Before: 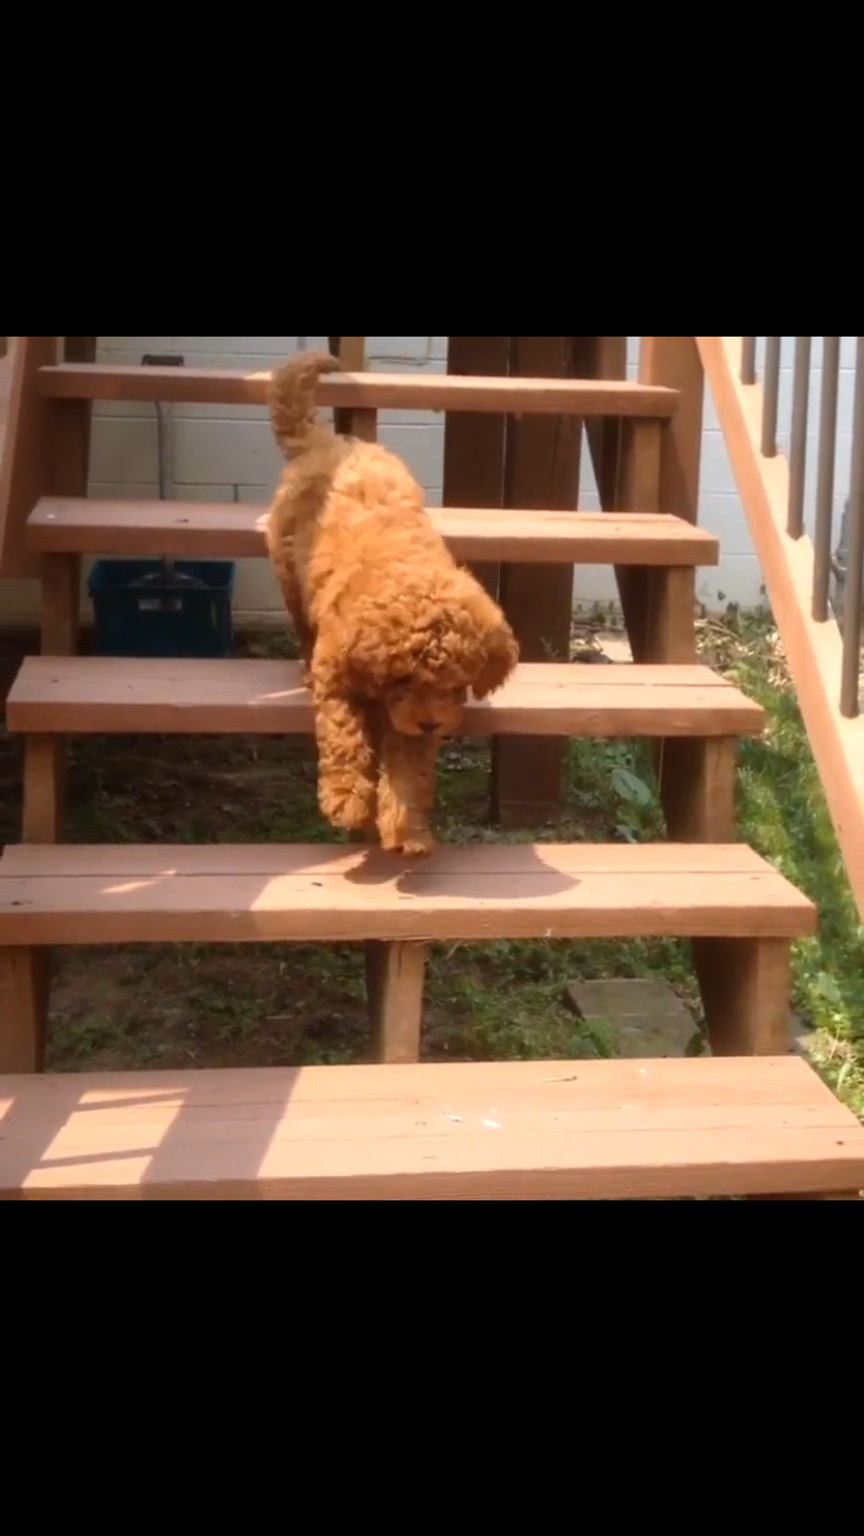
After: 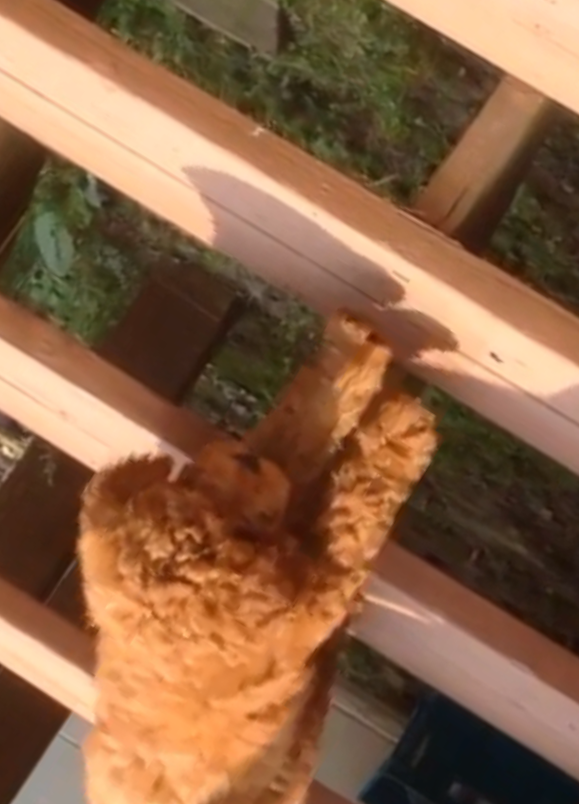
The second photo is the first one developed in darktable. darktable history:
crop and rotate: angle 148.22°, left 9.129%, top 15.674%, right 4.543%, bottom 16.95%
